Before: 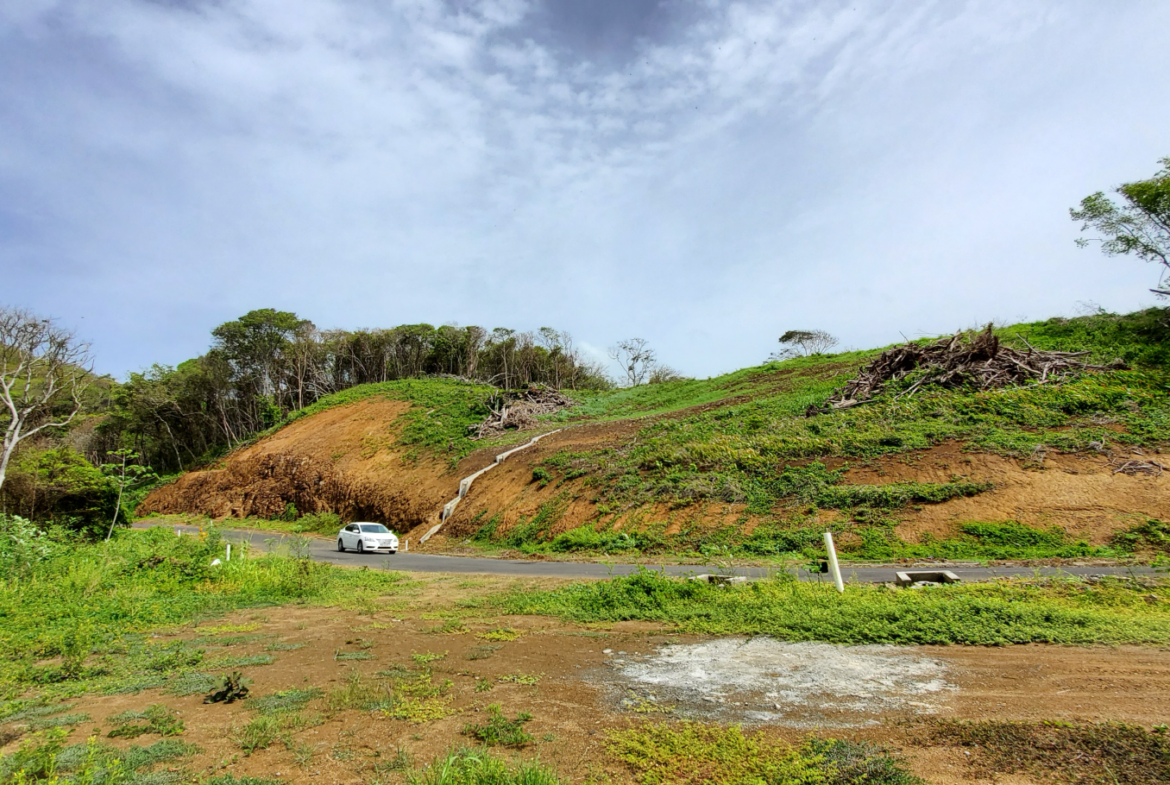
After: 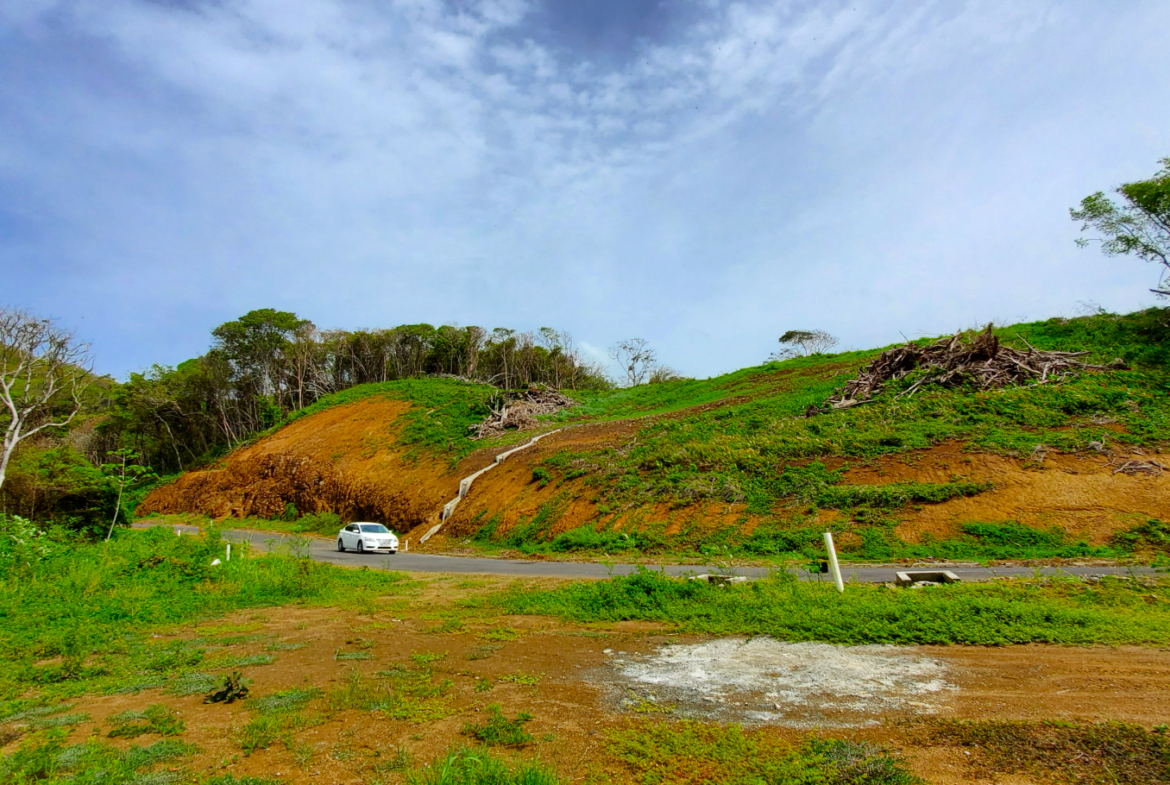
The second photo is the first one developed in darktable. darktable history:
color zones: curves: ch0 [(0, 0.425) (0.143, 0.422) (0.286, 0.42) (0.429, 0.419) (0.571, 0.419) (0.714, 0.42) (0.857, 0.422) (1, 0.425)]; ch1 [(0, 0.666) (0.143, 0.669) (0.286, 0.671) (0.429, 0.67) (0.571, 0.67) (0.714, 0.67) (0.857, 0.67) (1, 0.666)], mix 18.21%
